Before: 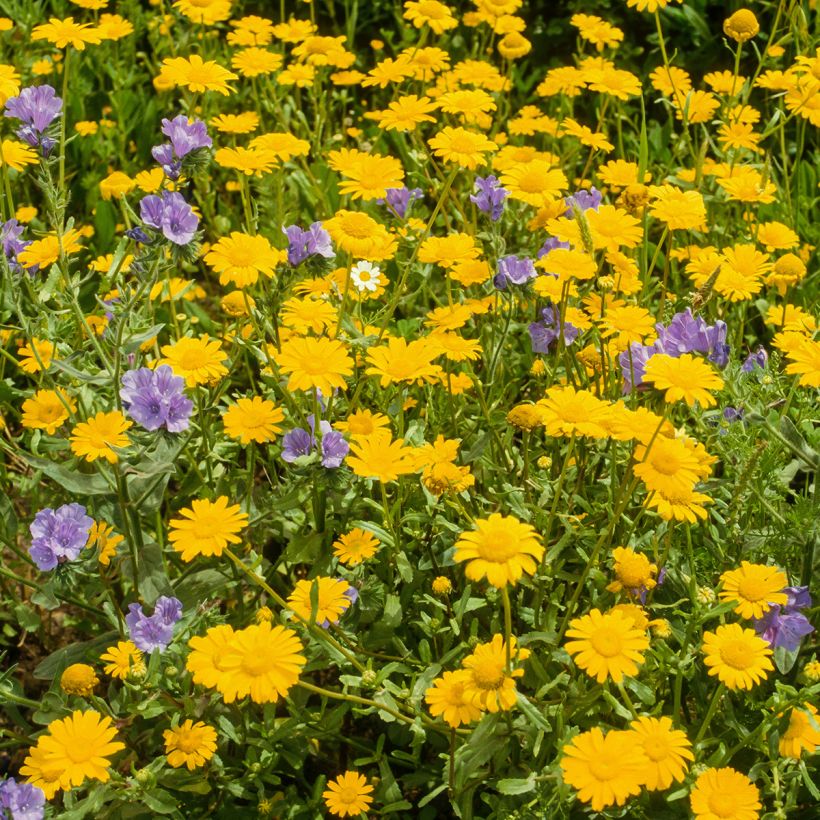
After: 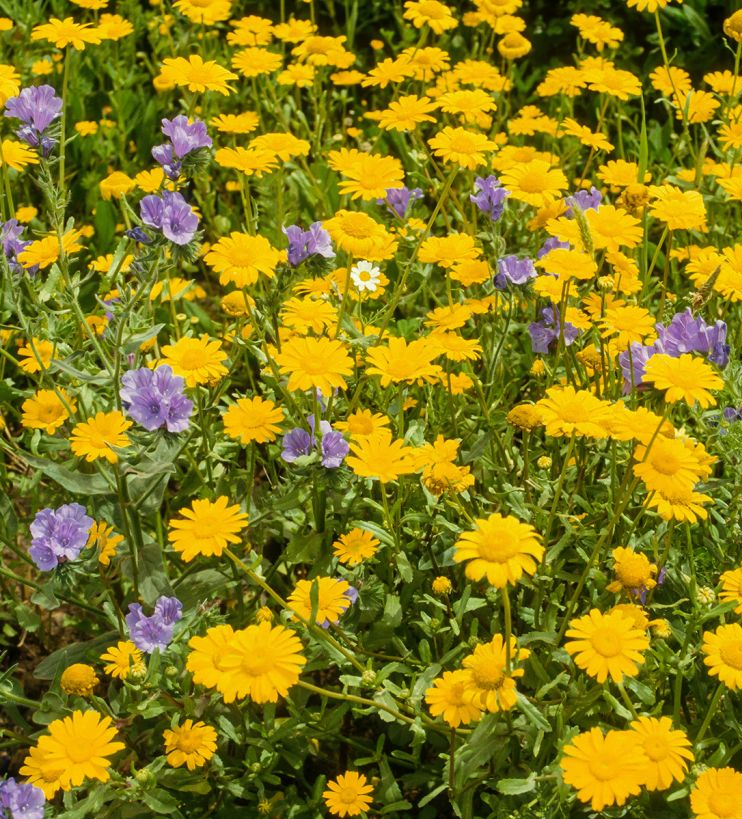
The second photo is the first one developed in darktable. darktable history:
crop: right 9.495%, bottom 0.036%
